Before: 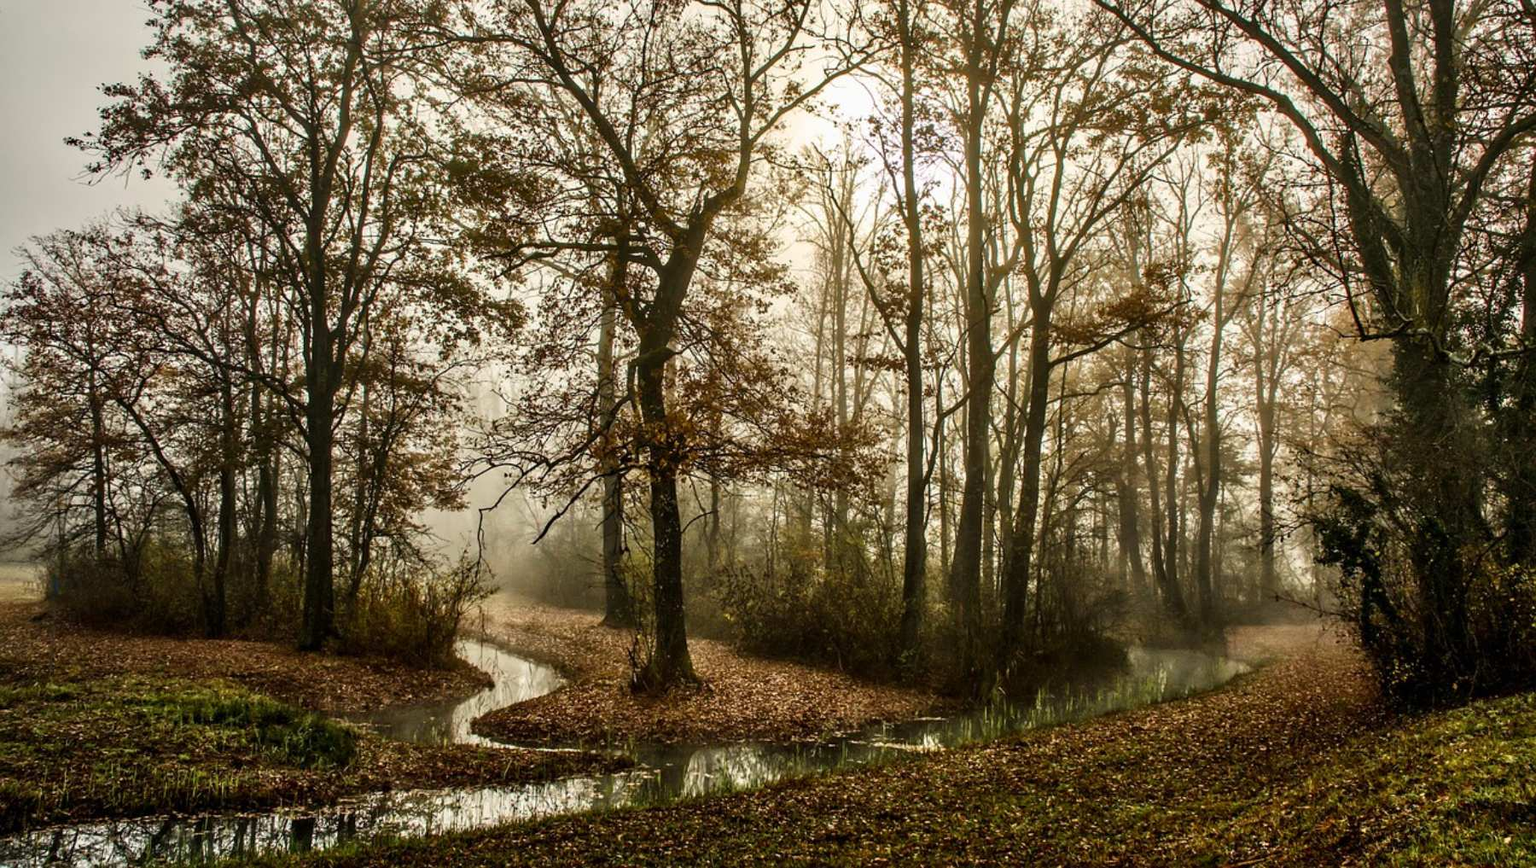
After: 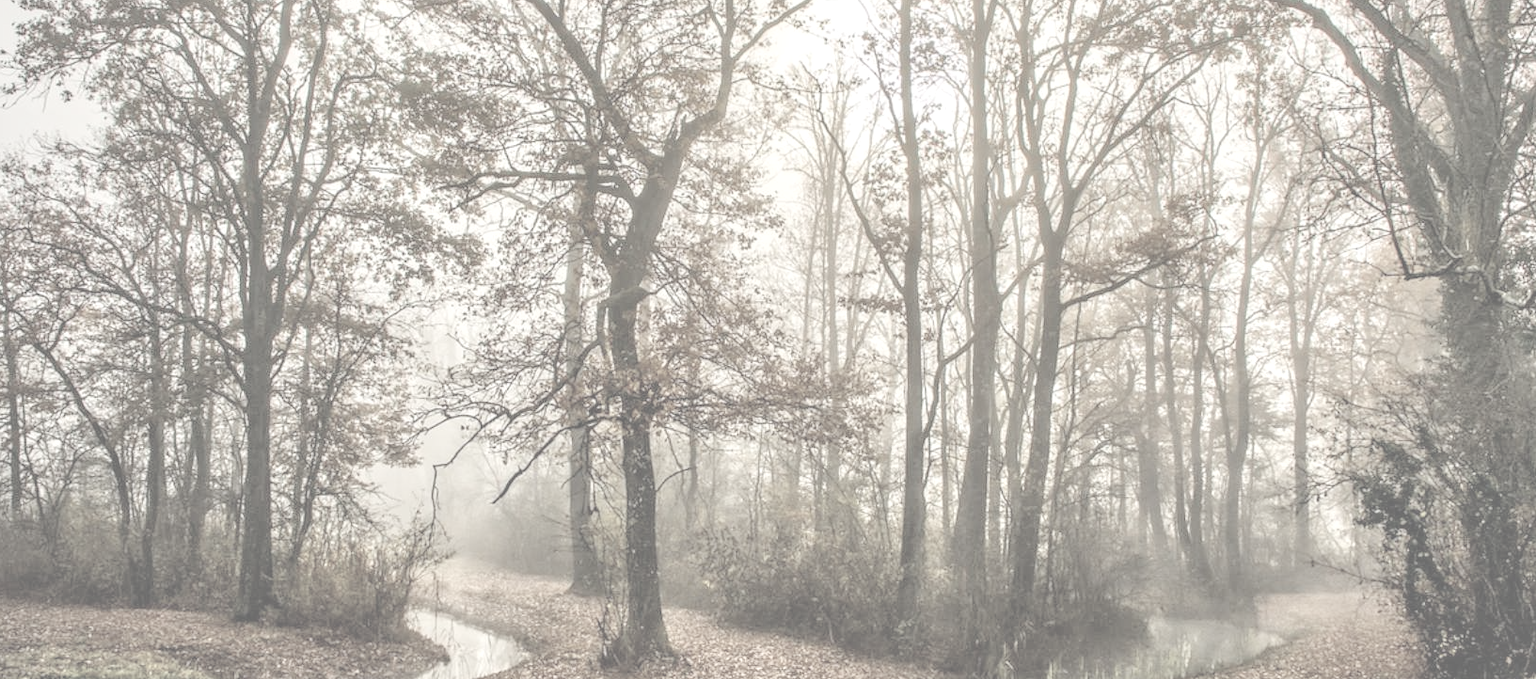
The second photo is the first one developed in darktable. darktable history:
crop: left 5.629%, top 10.066%, right 3.635%, bottom 18.906%
local contrast: on, module defaults
contrast brightness saturation: contrast -0.315, brightness 0.763, saturation -0.791
exposure: black level correction 0, exposure 0.703 EV, compensate highlight preservation false
